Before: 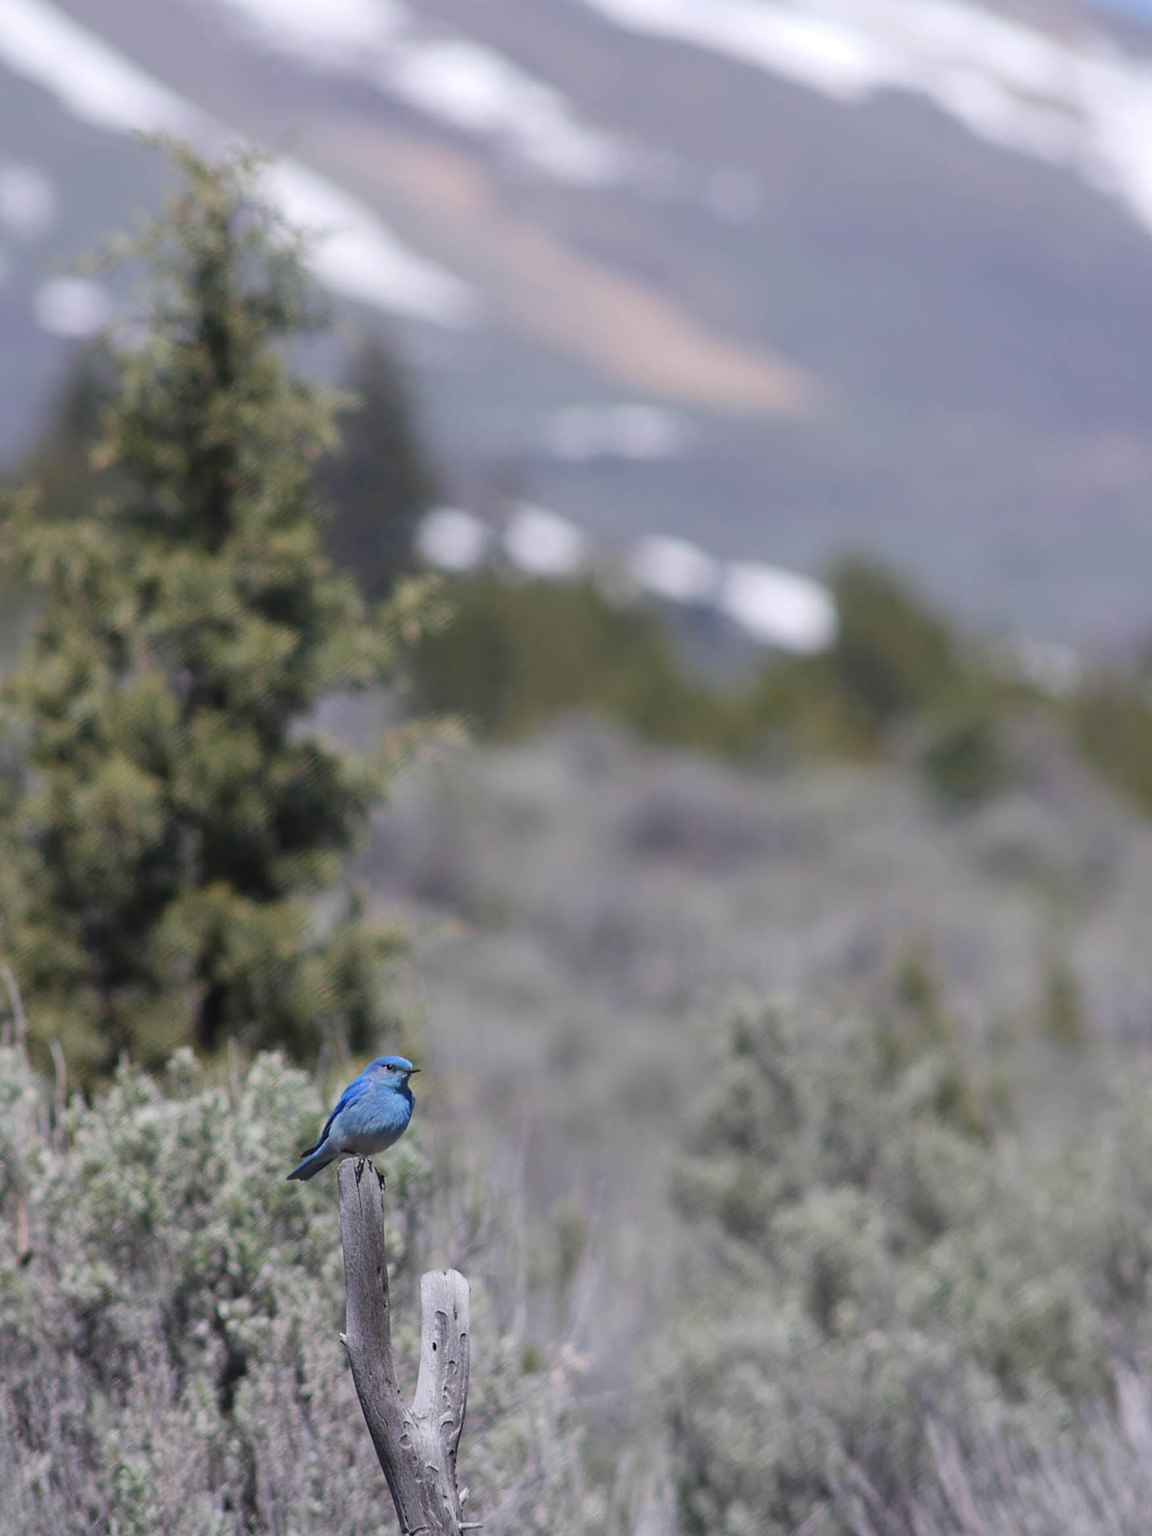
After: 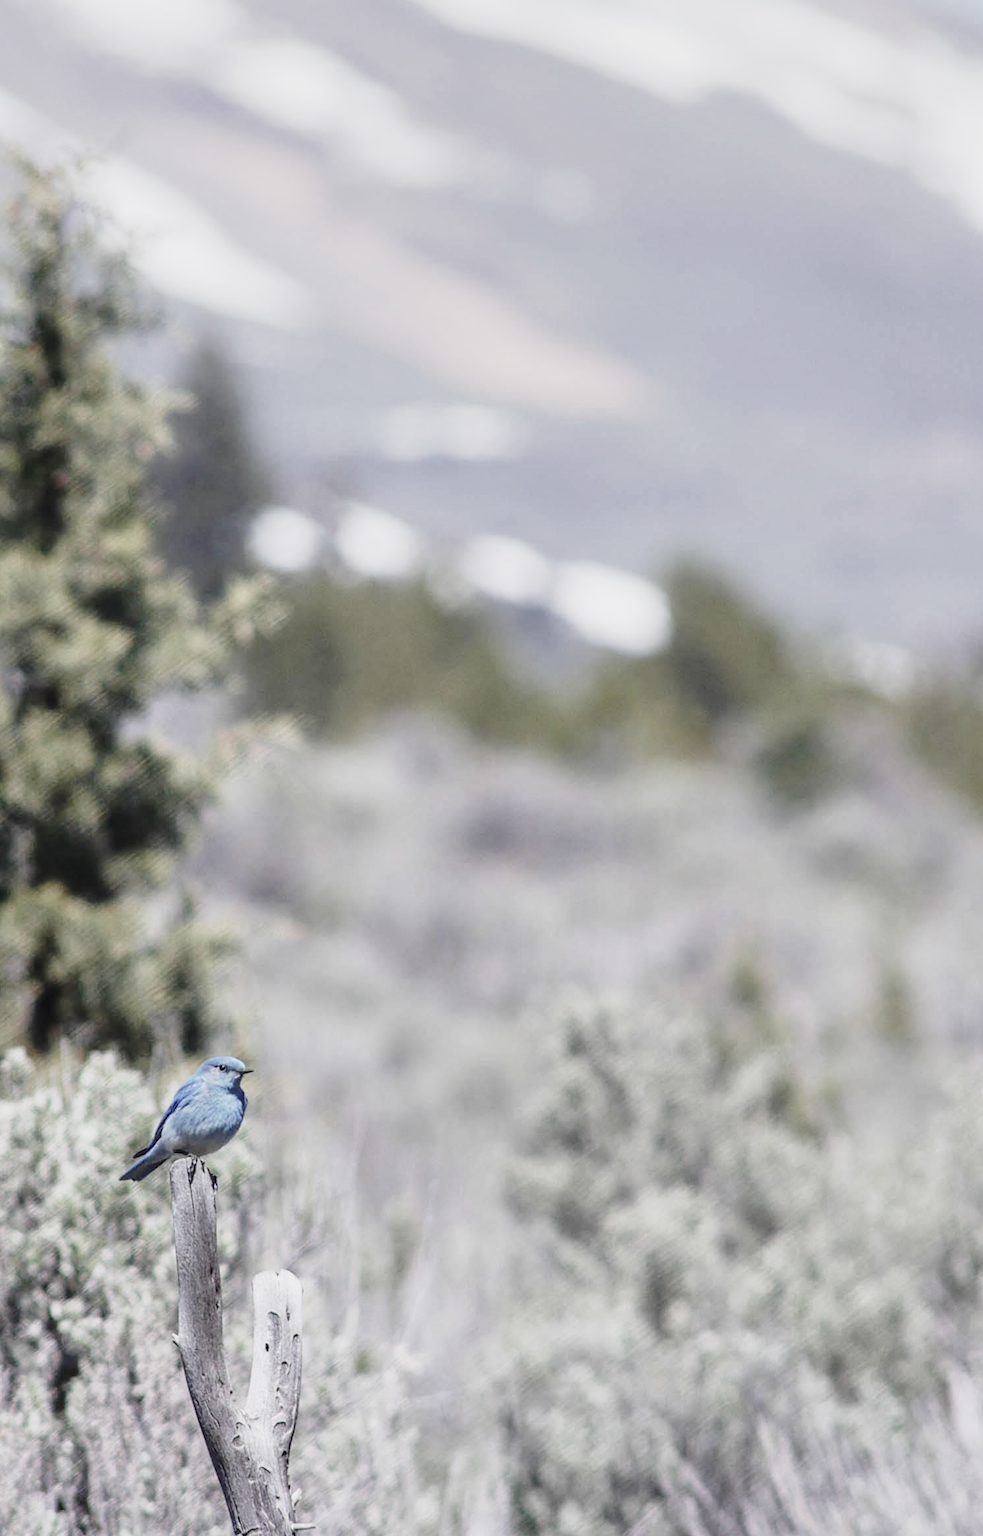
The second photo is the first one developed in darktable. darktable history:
tone equalizer: edges refinement/feathering 500, mask exposure compensation -1.57 EV, preserve details no
contrast brightness saturation: contrast -0.251, saturation -0.439
base curve: curves: ch0 [(0, 0) (0.028, 0.03) (0.121, 0.232) (0.46, 0.748) (0.859, 0.968) (1, 1)], preserve colors none
exposure: black level correction 0.001, exposure 0.5 EV, compensate highlight preservation false
local contrast: detail 150%
crop and rotate: left 14.629%
